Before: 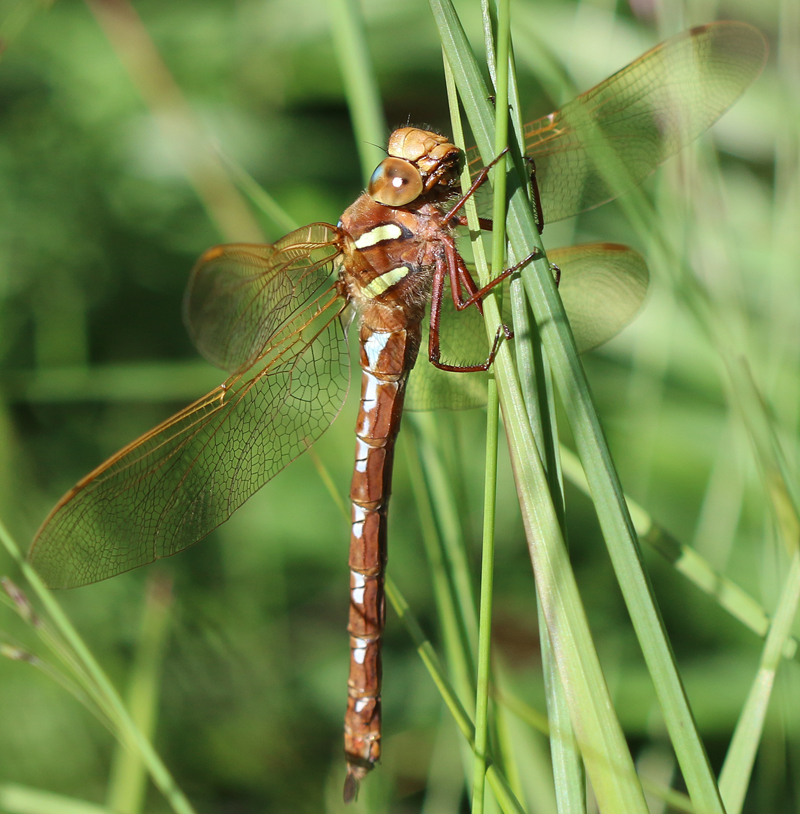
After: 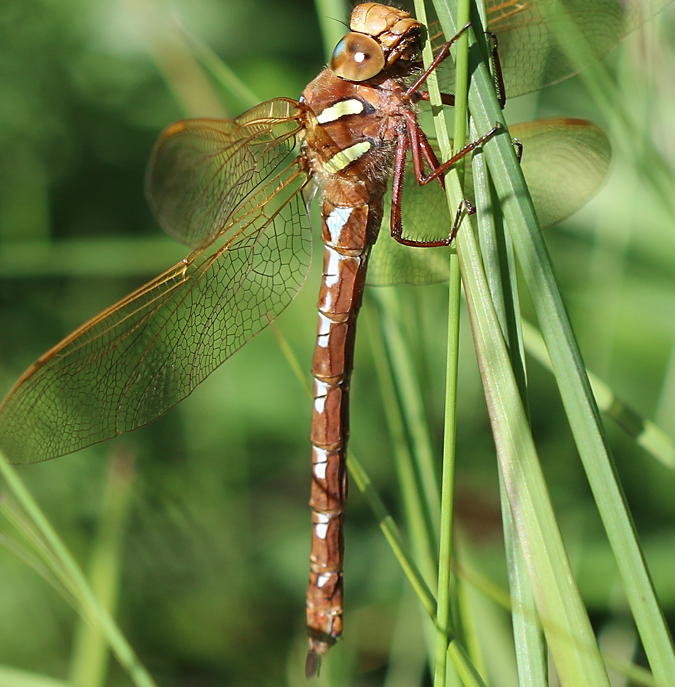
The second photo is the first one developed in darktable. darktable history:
crop and rotate: left 4.842%, top 15.51%, right 10.668%
sharpen: radius 1.559, amount 0.373, threshold 1.271
